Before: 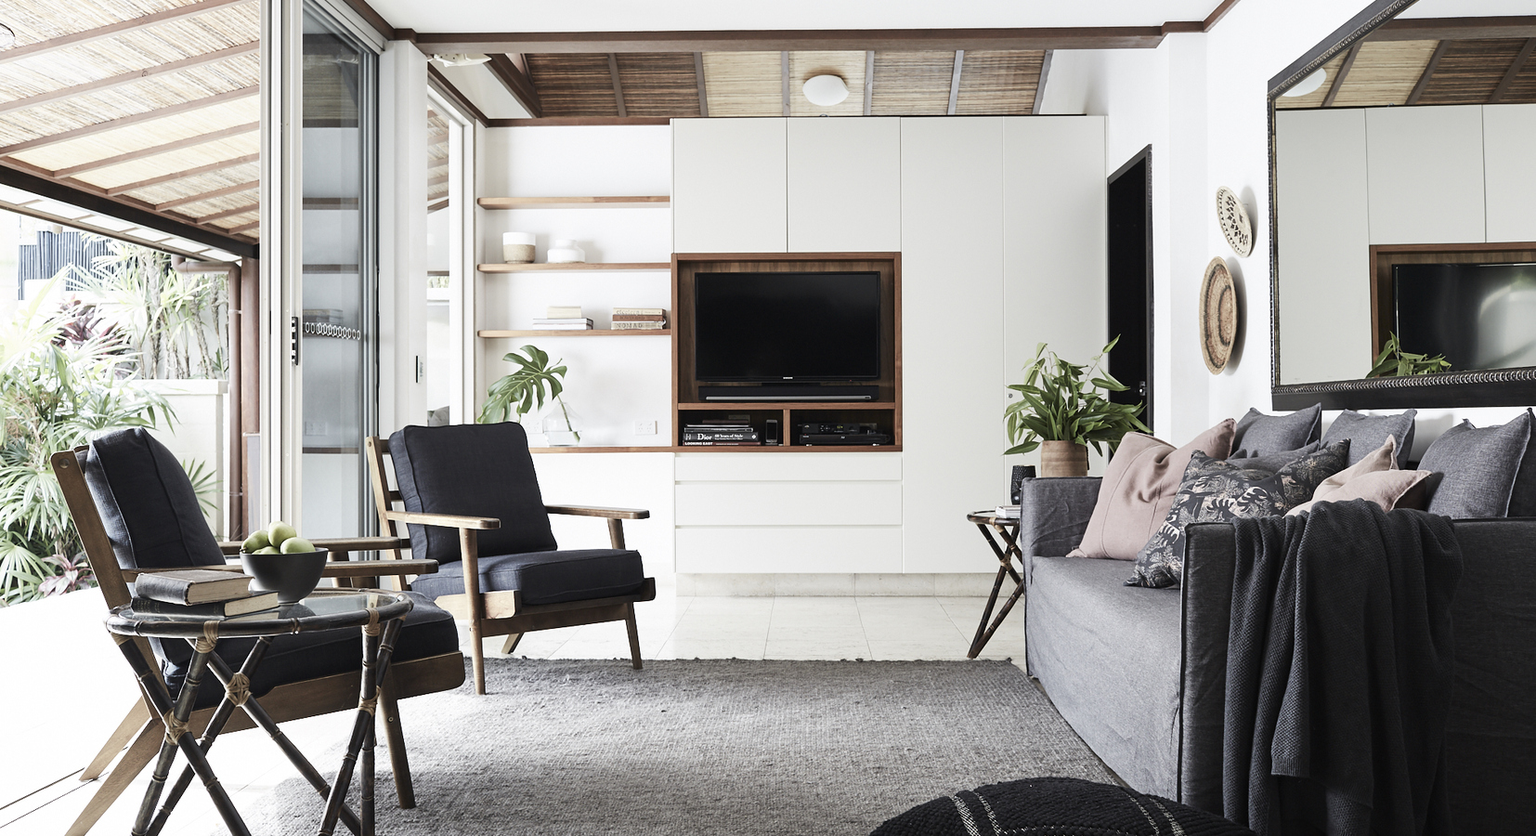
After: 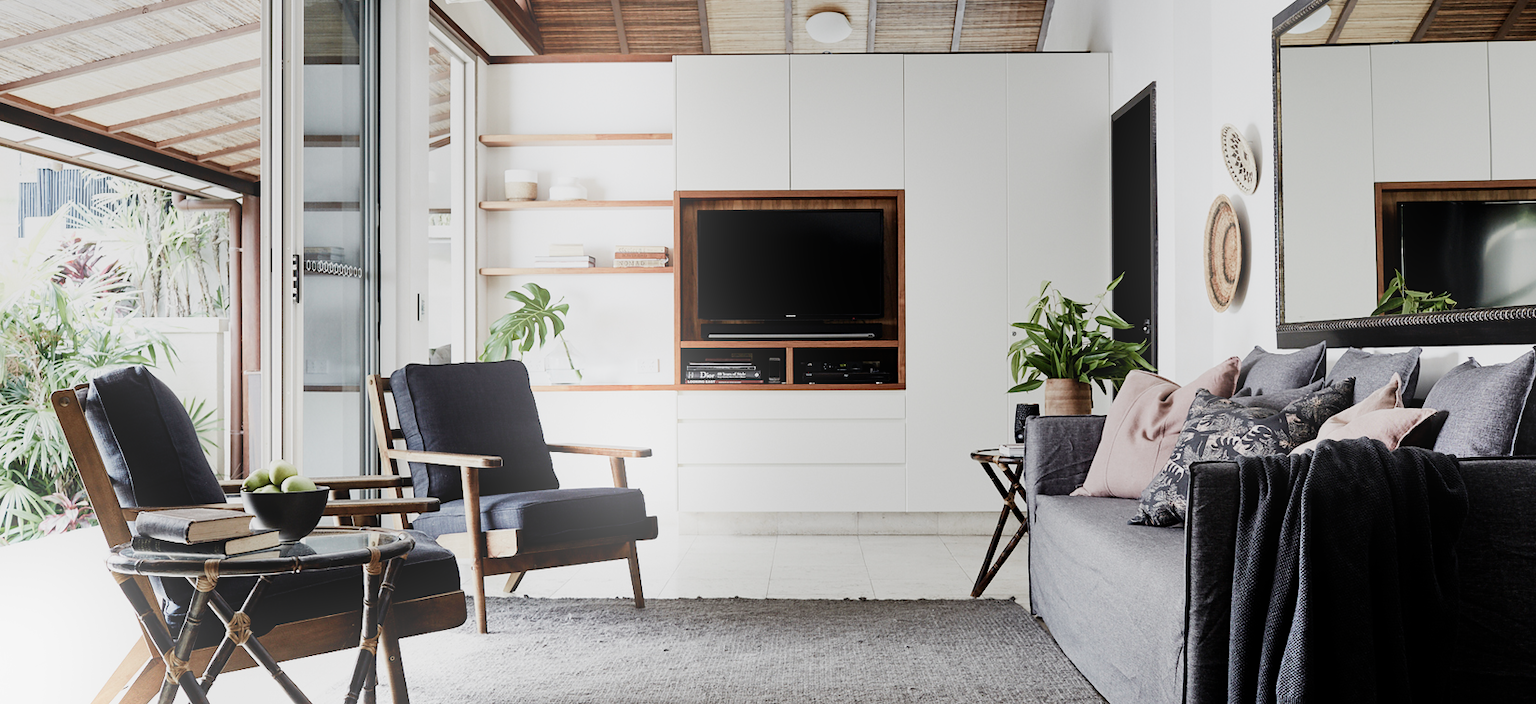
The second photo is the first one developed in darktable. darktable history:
shadows and highlights: low approximation 0.01, soften with gaussian
bloom: size 16%, threshold 98%, strength 20%
exposure: exposure 0.6 EV, compensate highlight preservation false
crop: top 7.625%, bottom 8.027%
filmic rgb: middle gray luminance 29%, black relative exposure -10.3 EV, white relative exposure 5.5 EV, threshold 6 EV, target black luminance 0%, hardness 3.95, latitude 2.04%, contrast 1.132, highlights saturation mix 5%, shadows ↔ highlights balance 15.11%, add noise in highlights 0, preserve chrominance no, color science v3 (2019), use custom middle-gray values true, iterations of high-quality reconstruction 0, contrast in highlights soft, enable highlight reconstruction true
